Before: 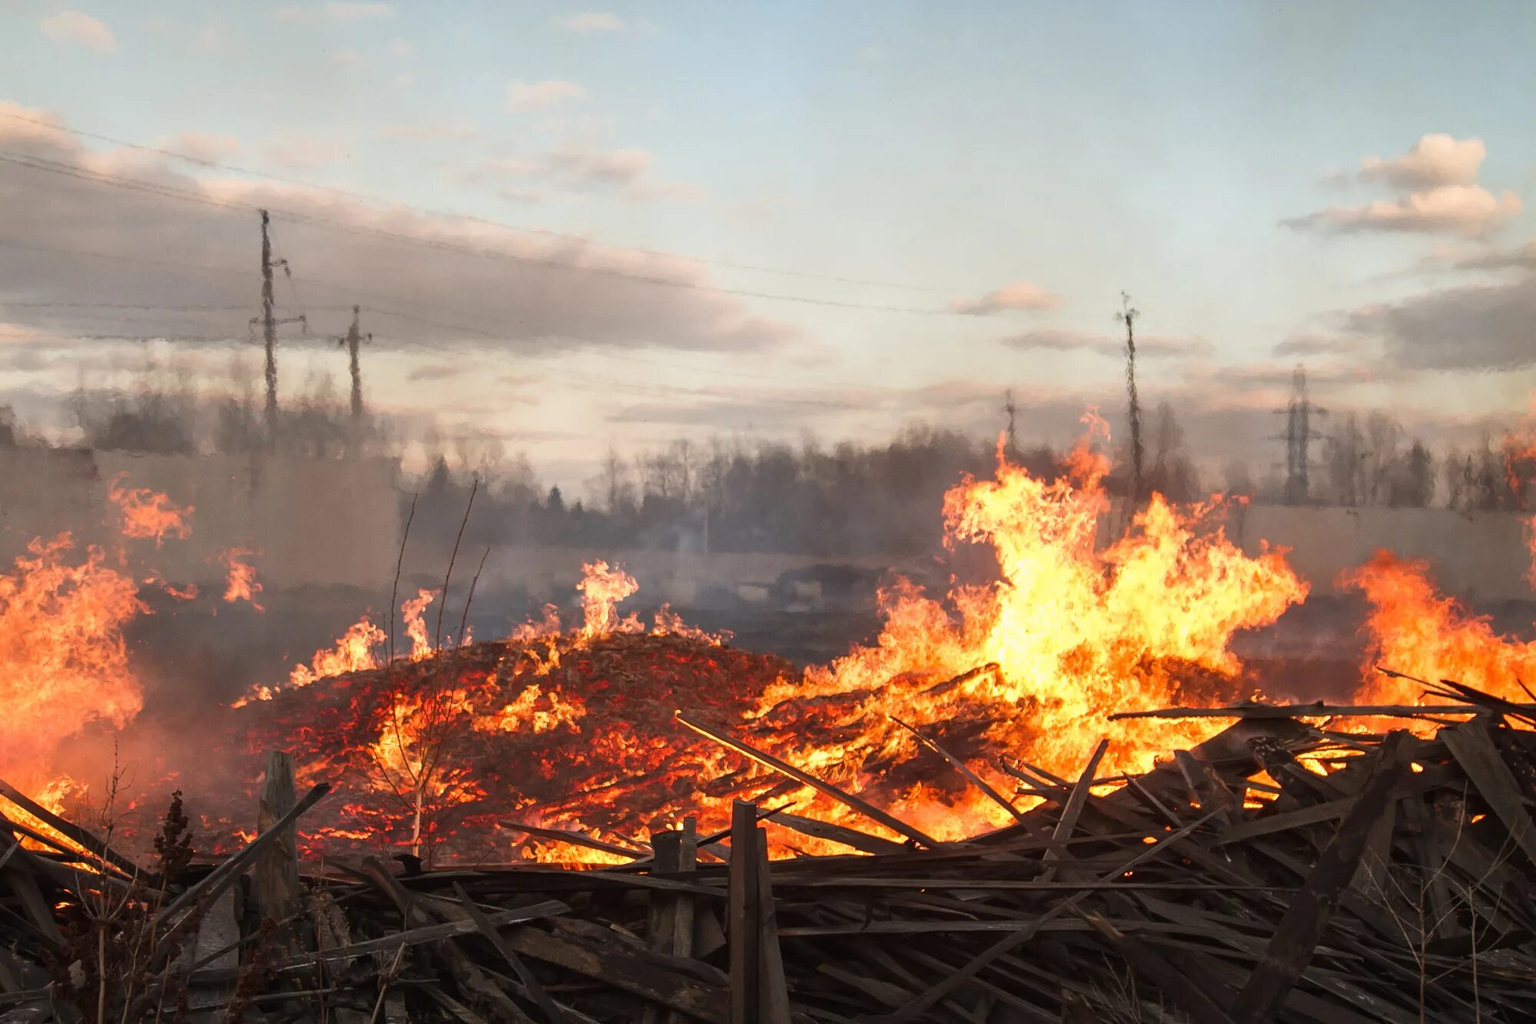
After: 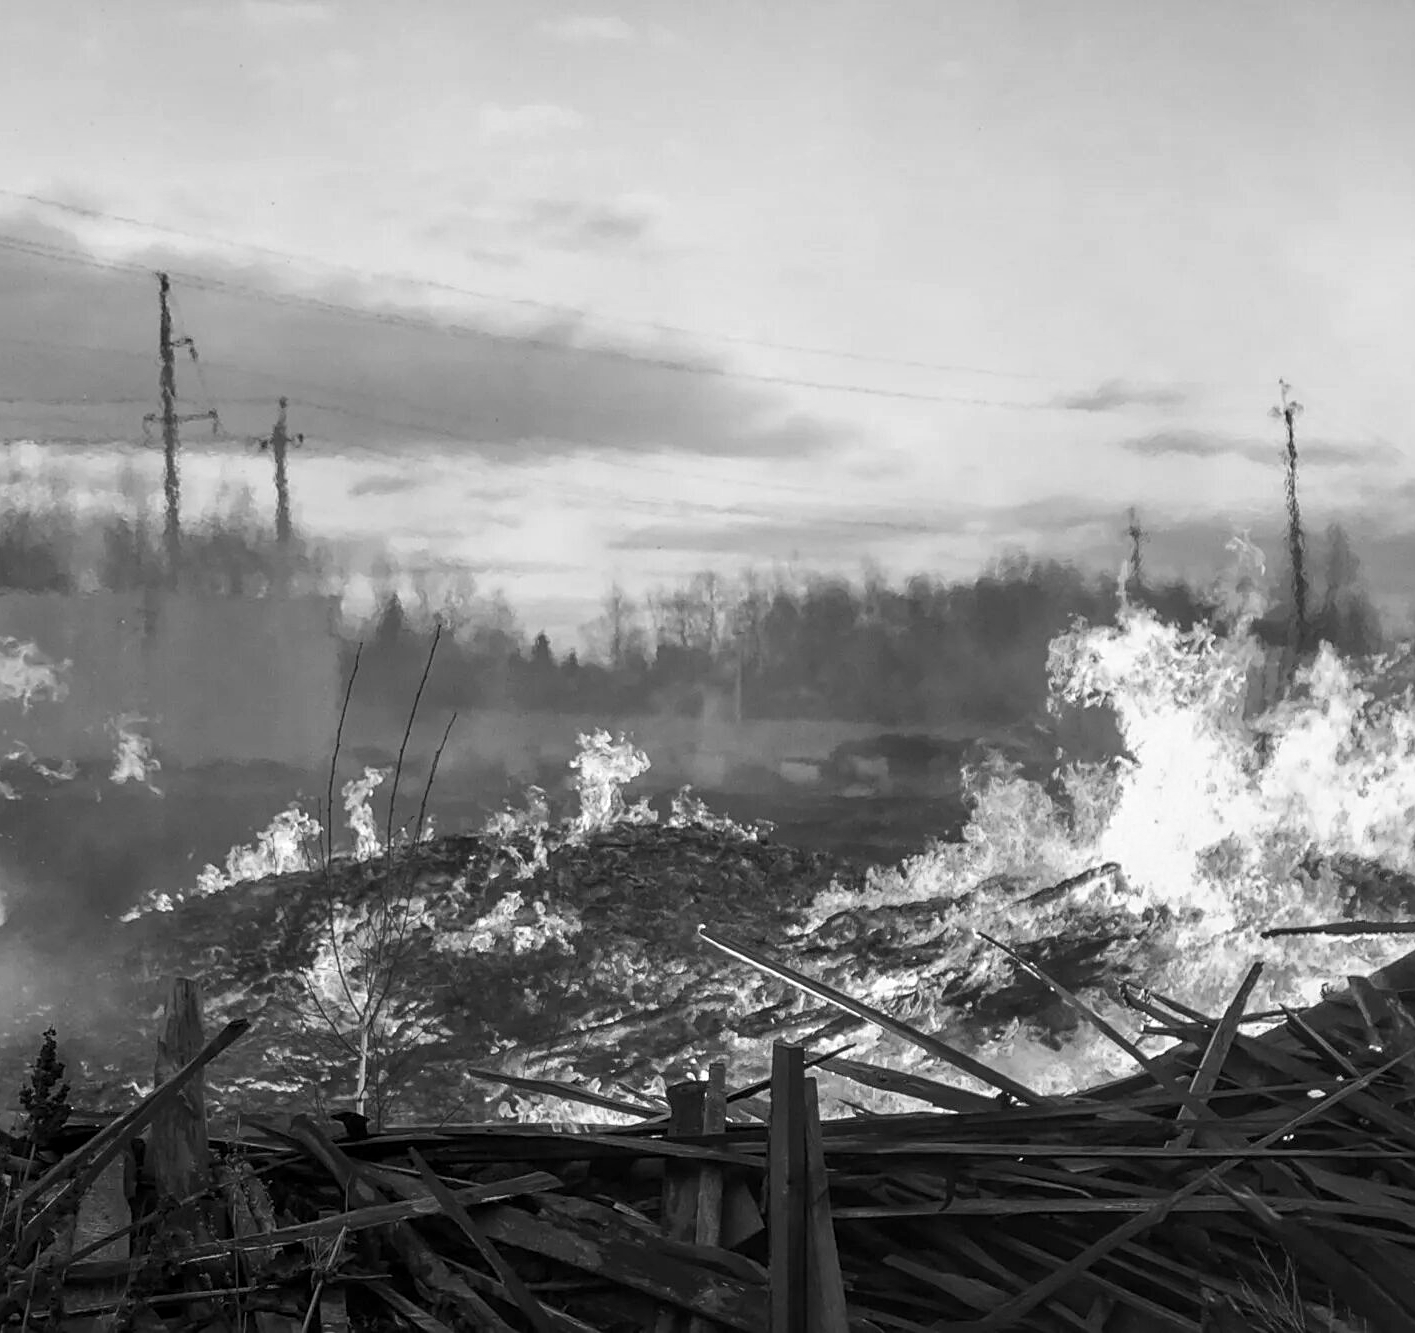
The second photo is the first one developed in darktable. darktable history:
exposure: compensate highlight preservation false
local contrast: on, module defaults
crop and rotate: left 9.061%, right 20.142%
monochrome: size 3.1
sharpen: on, module defaults
